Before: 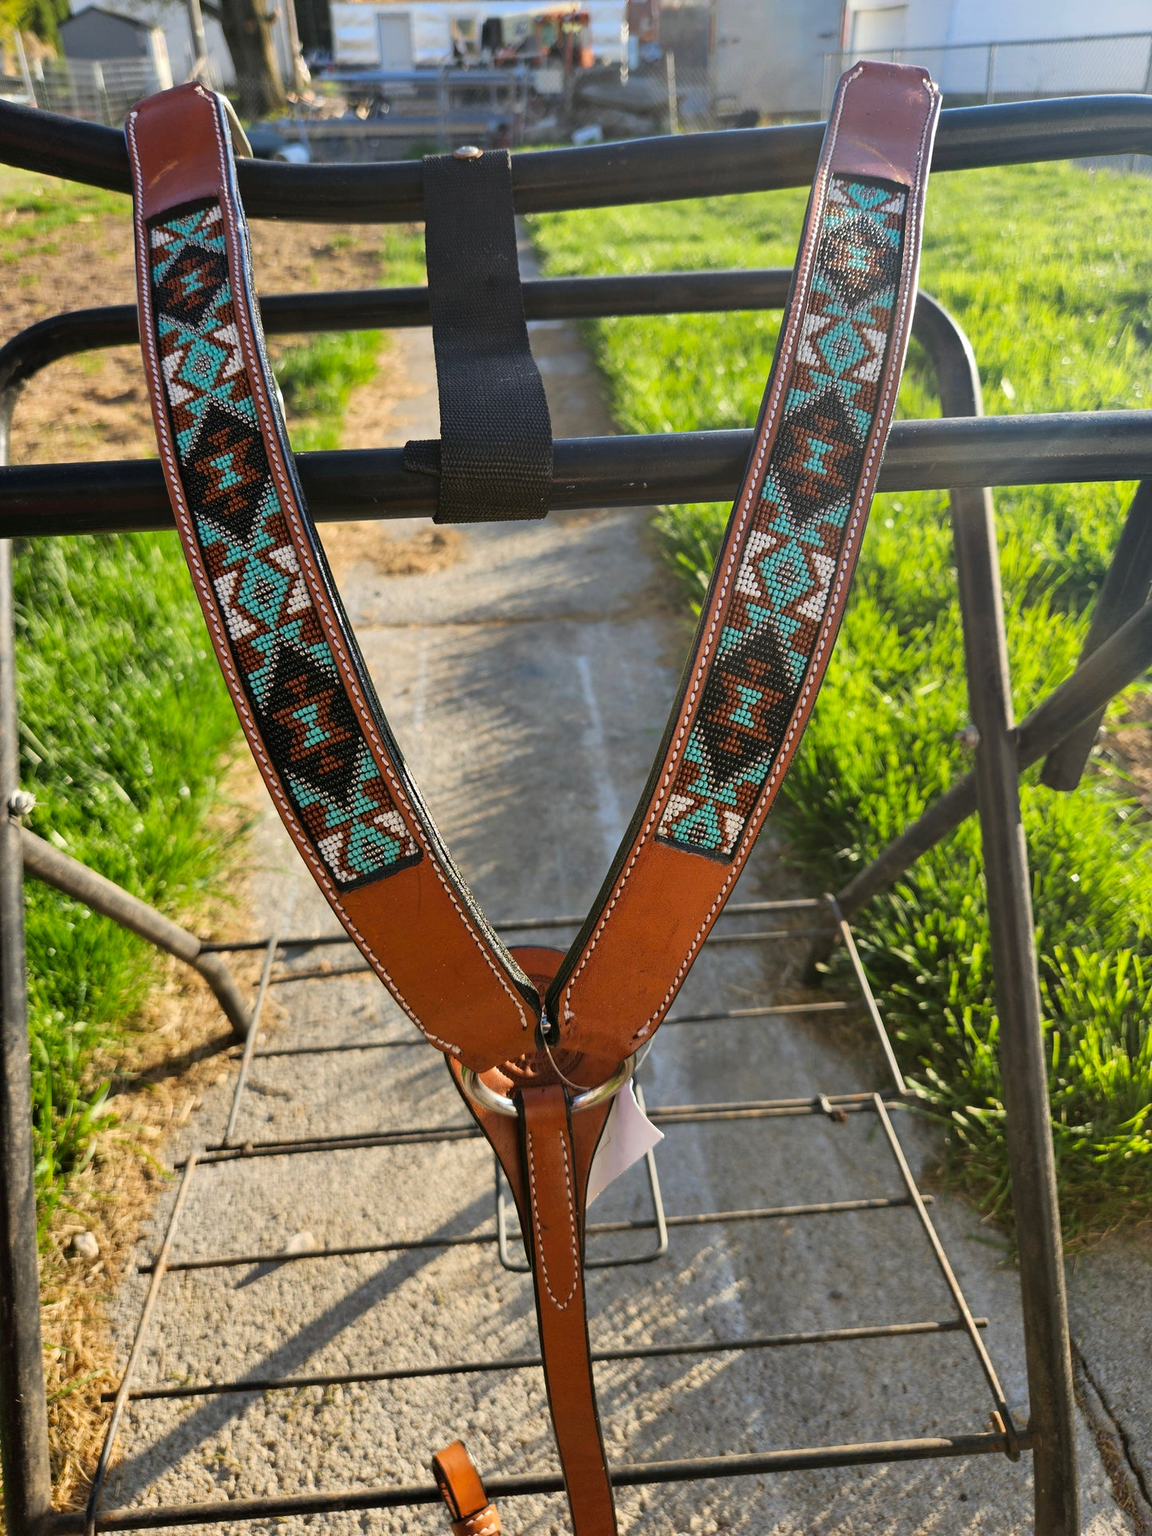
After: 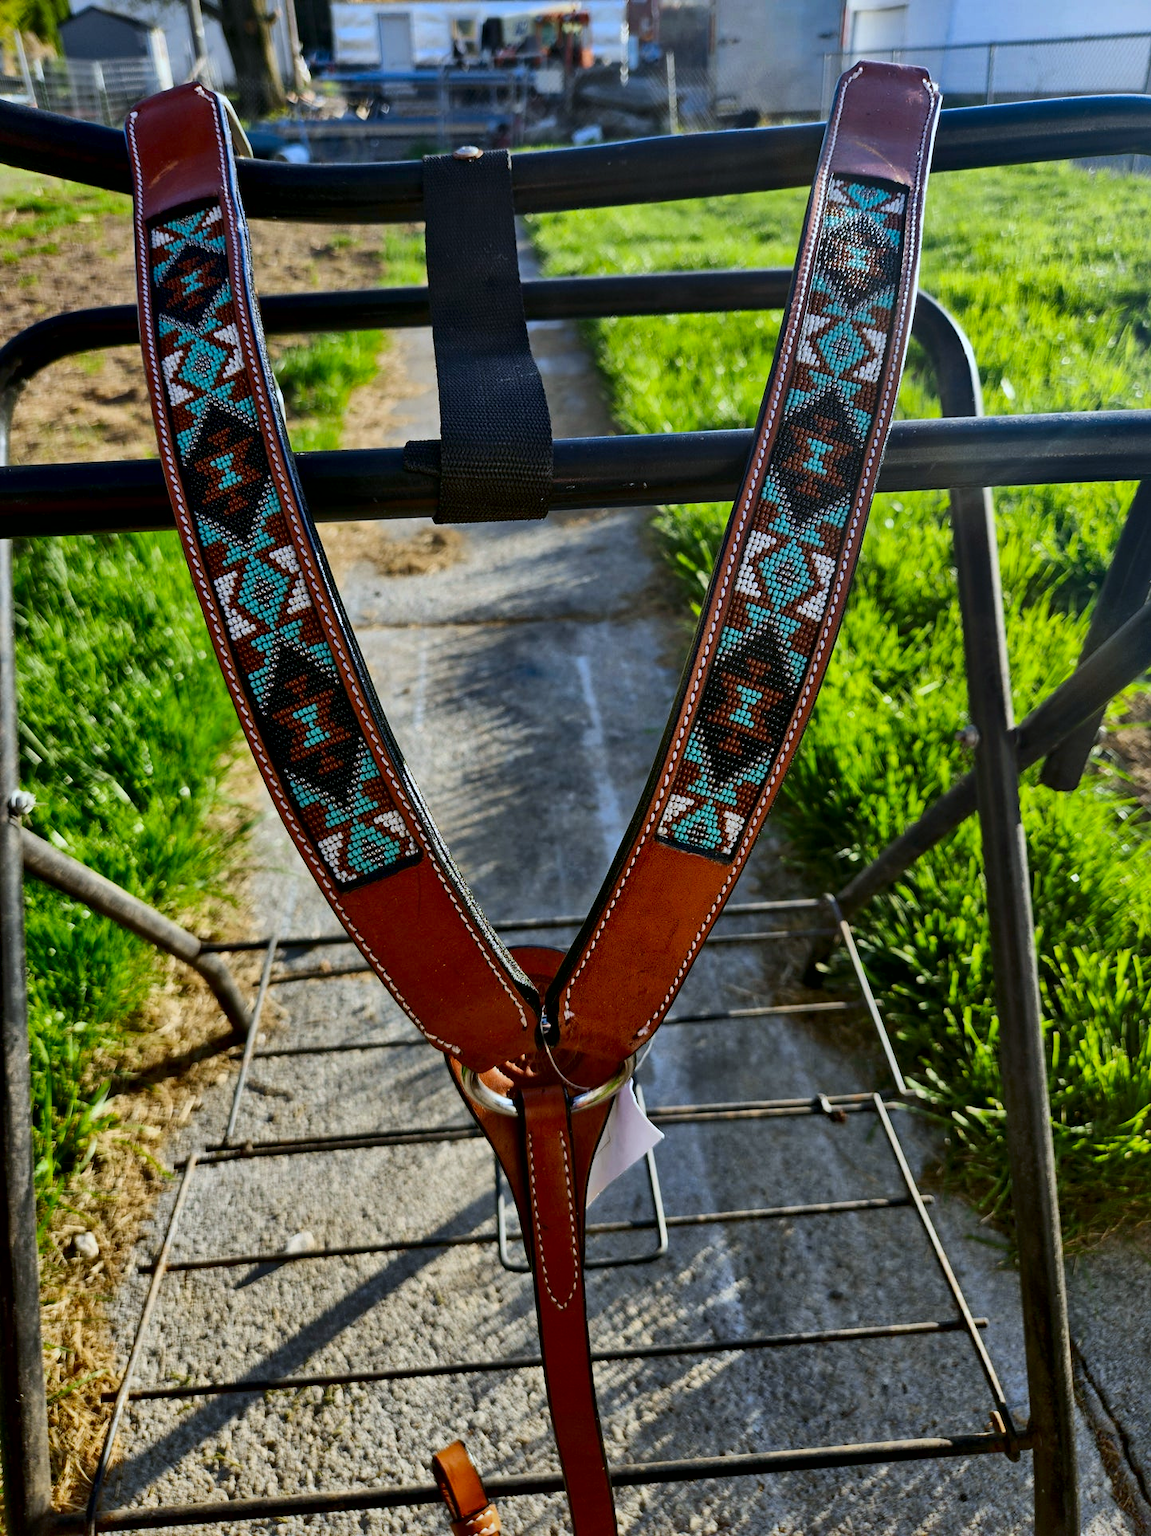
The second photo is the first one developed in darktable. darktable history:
tone equalizer: -8 EV 0.25 EV, -7 EV 0.417 EV, -6 EV 0.417 EV, -5 EV 0.25 EV, -3 EV -0.25 EV, -2 EV -0.417 EV, -1 EV -0.417 EV, +0 EV -0.25 EV, edges refinement/feathering 500, mask exposure compensation -1.57 EV, preserve details guided filter
white balance: red 0.924, blue 1.095
contrast brightness saturation: contrast 0.21, brightness -0.11, saturation 0.21
local contrast: mode bilateral grid, contrast 25, coarseness 60, detail 151%, midtone range 0.2
